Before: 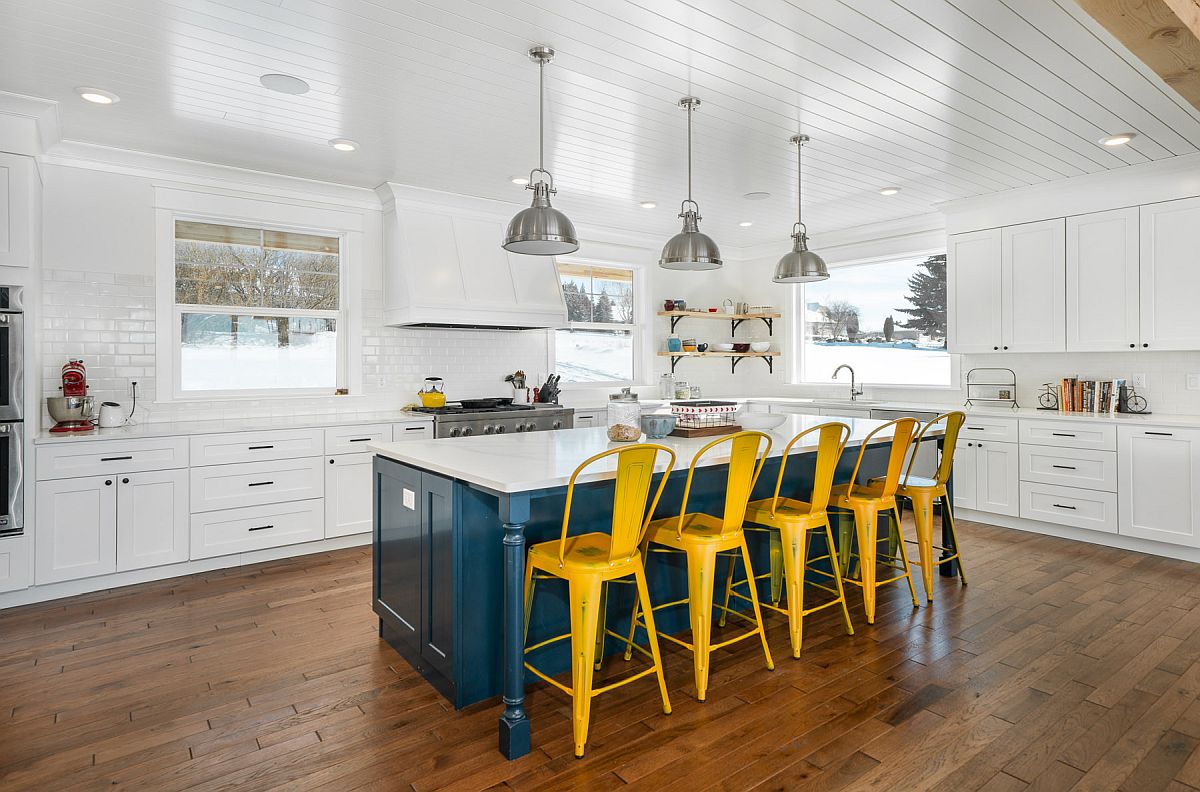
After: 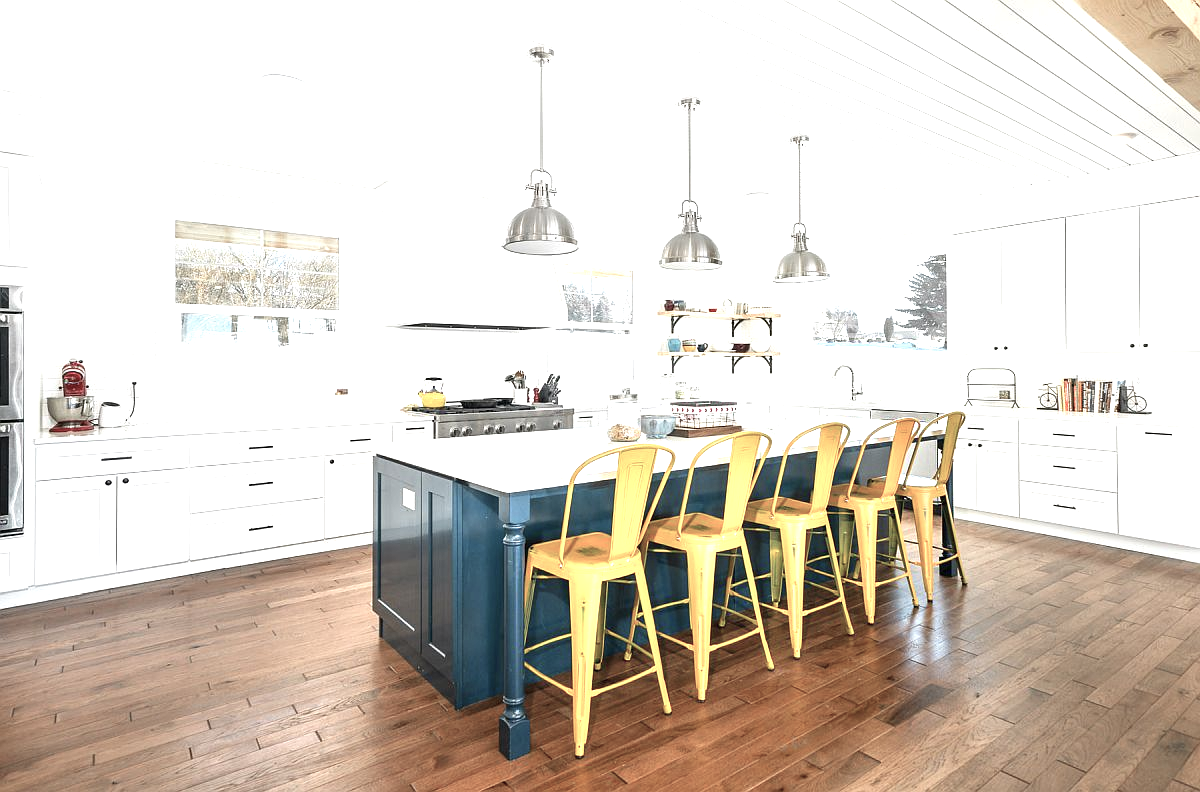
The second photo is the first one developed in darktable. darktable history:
exposure: exposure 1.25 EV, compensate exposure bias true, compensate highlight preservation false
color balance: input saturation 100.43%, contrast fulcrum 14.22%, output saturation 70.41%
